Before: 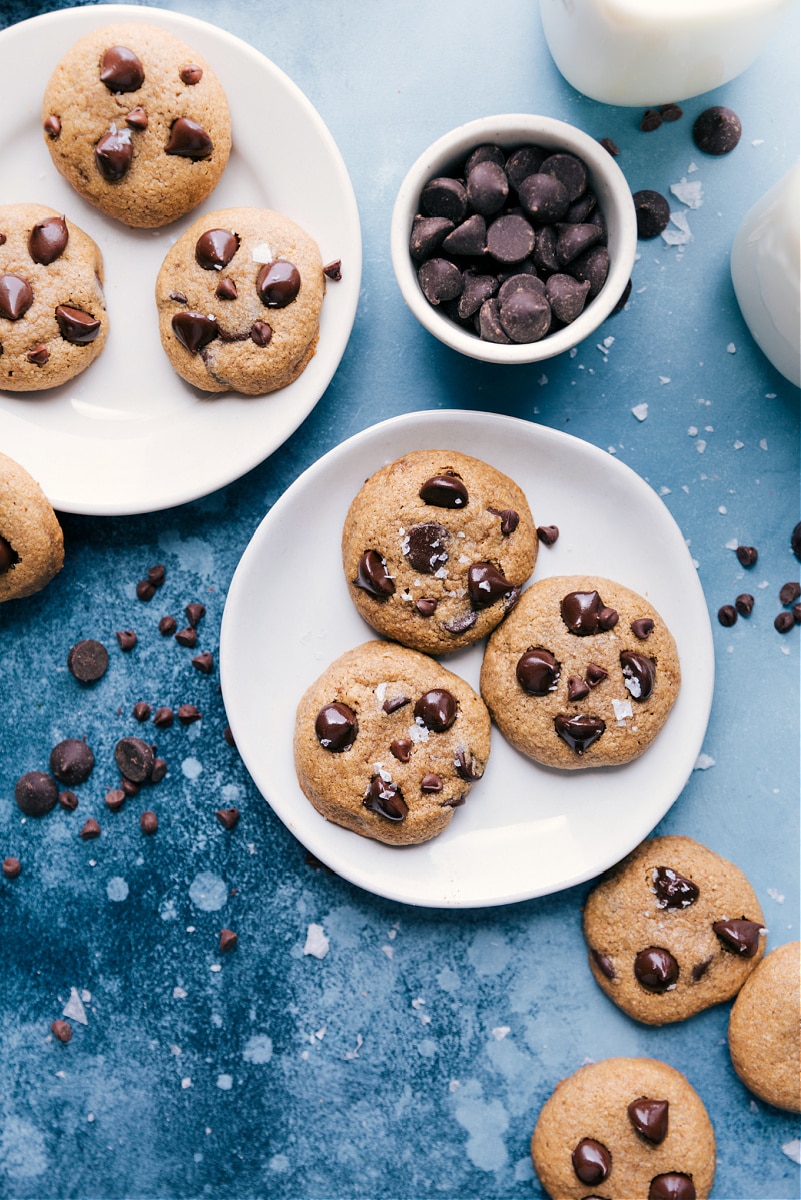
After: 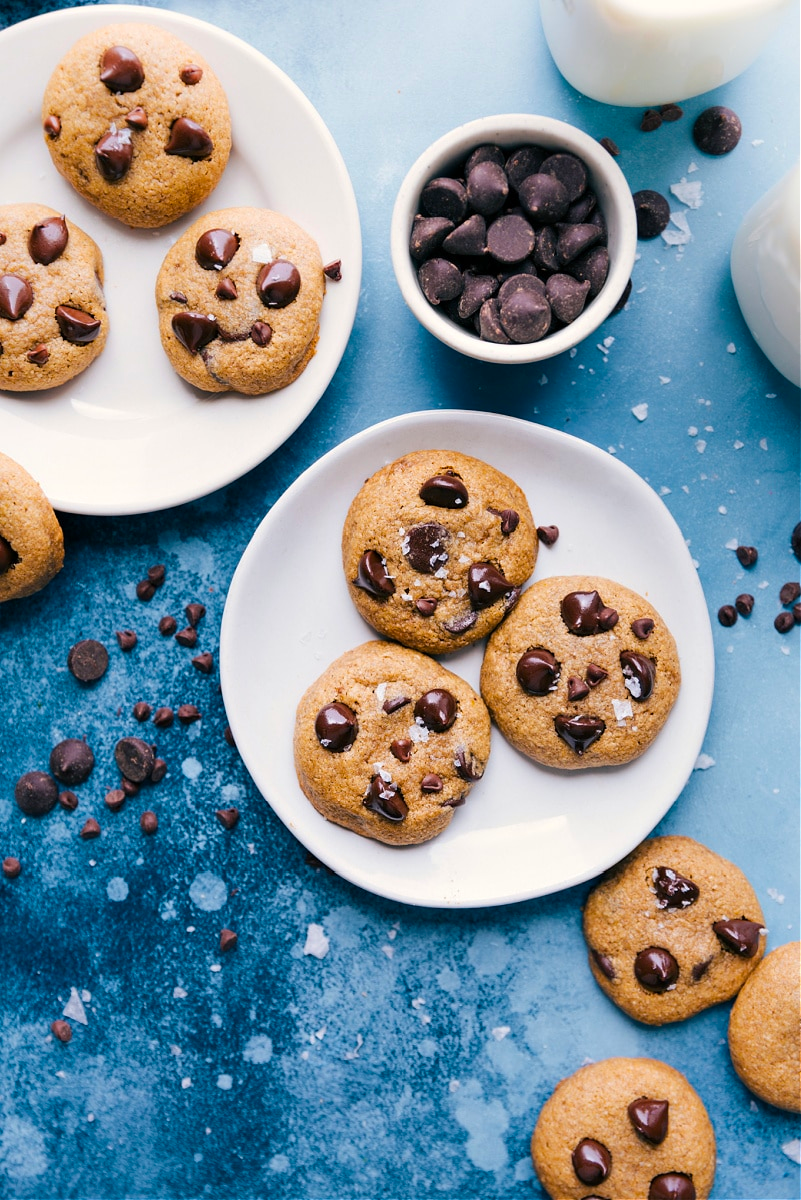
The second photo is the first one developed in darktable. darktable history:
color balance rgb: shadows lift › chroma 1.03%, shadows lift › hue 241.57°, perceptual saturation grading › global saturation 19.713%, global vibrance 20%
